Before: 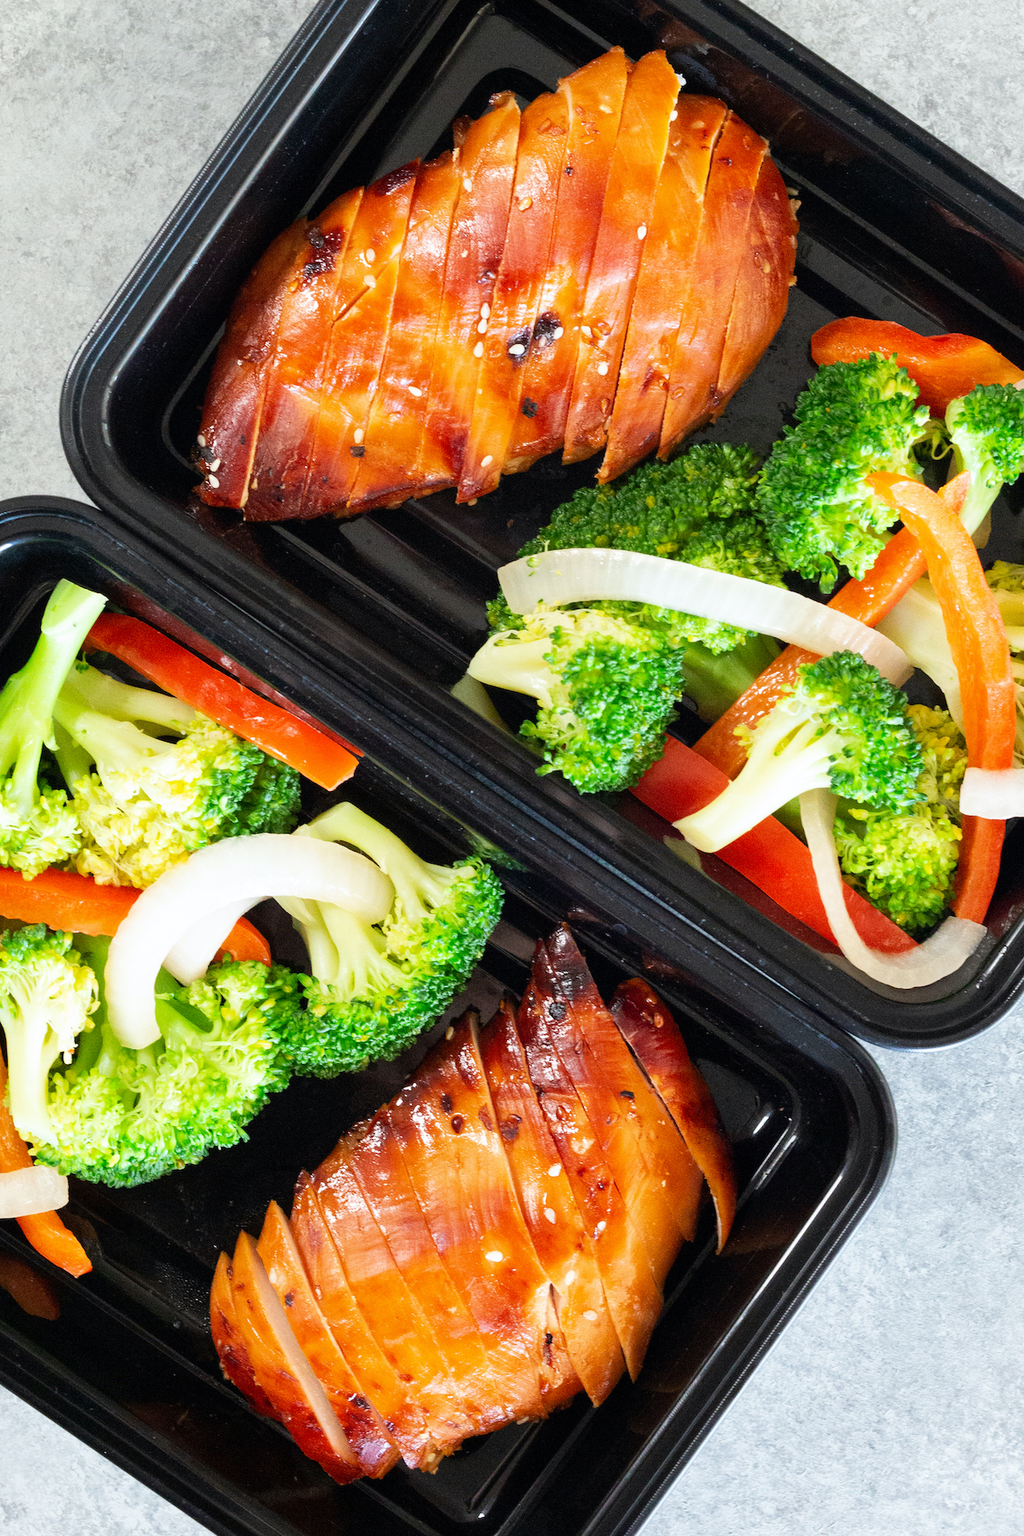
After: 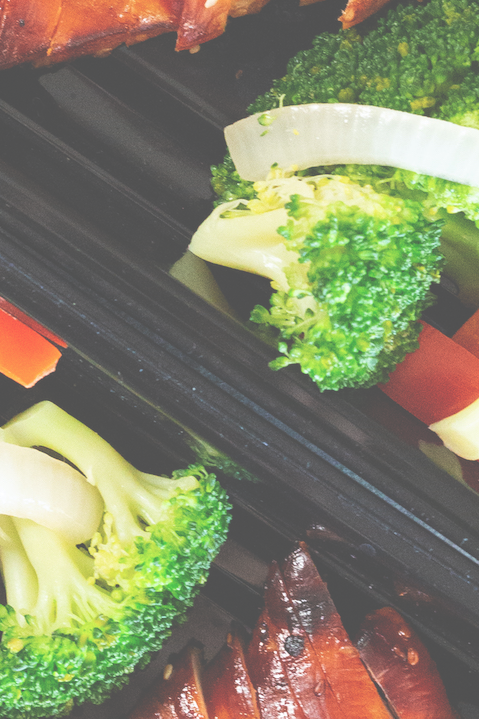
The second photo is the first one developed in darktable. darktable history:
crop: left 30%, top 30%, right 30%, bottom 30%
exposure: black level correction -0.087, compensate highlight preservation false
